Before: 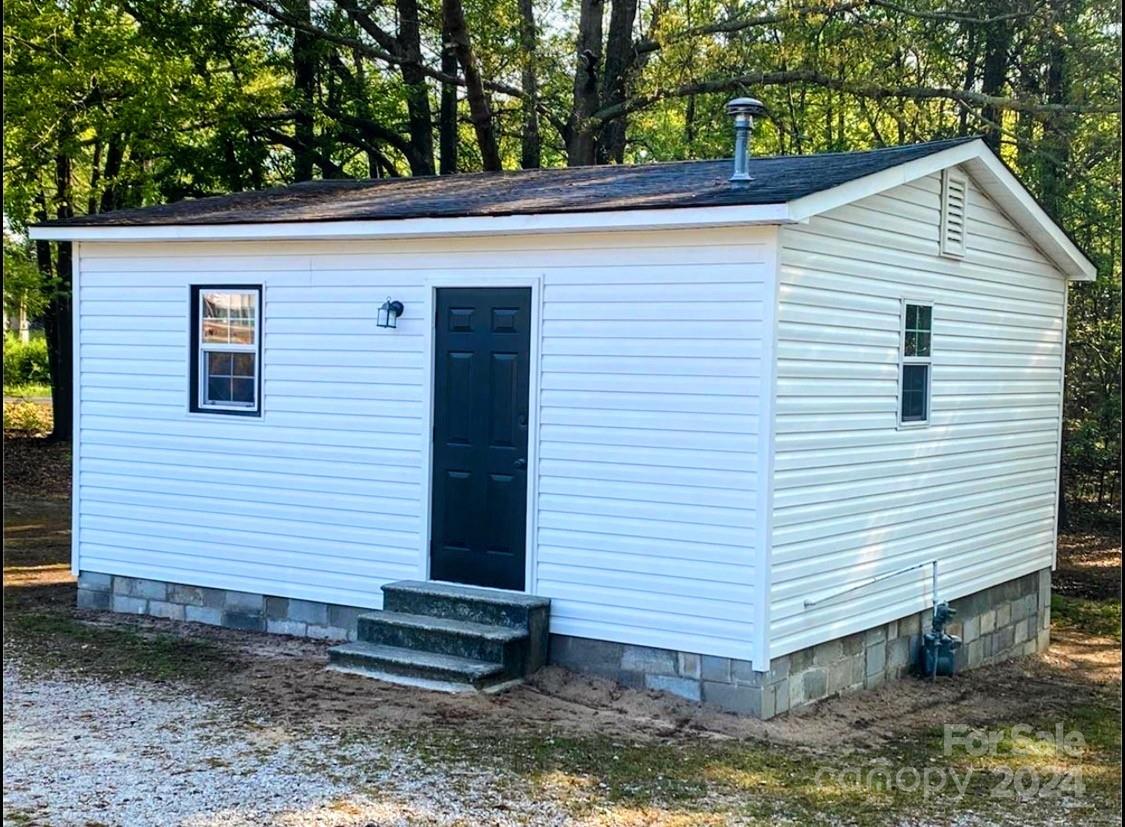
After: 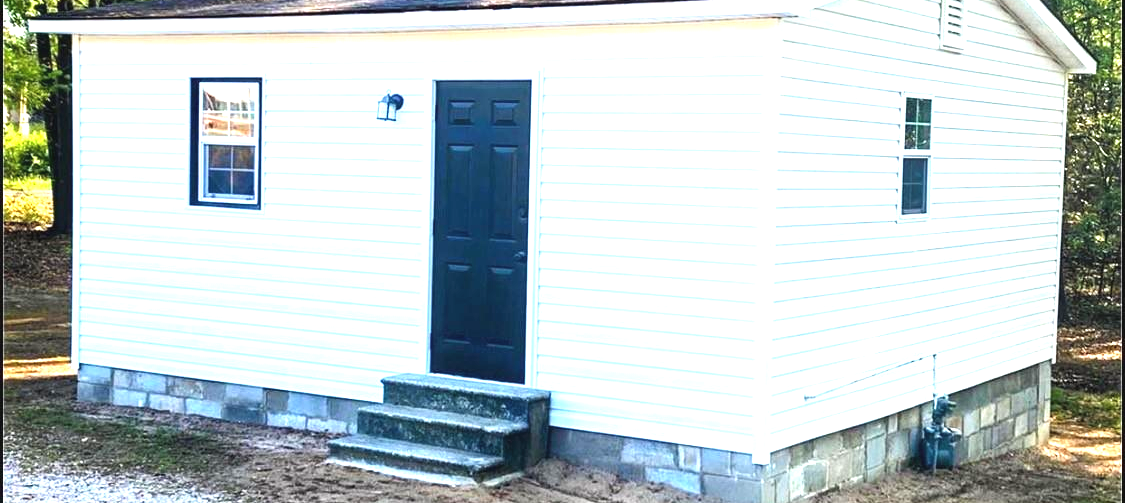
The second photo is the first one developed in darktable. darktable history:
exposure: black level correction -0.002, exposure 1.357 EV, compensate highlight preservation false
crop and rotate: top 25.097%, bottom 13.979%
